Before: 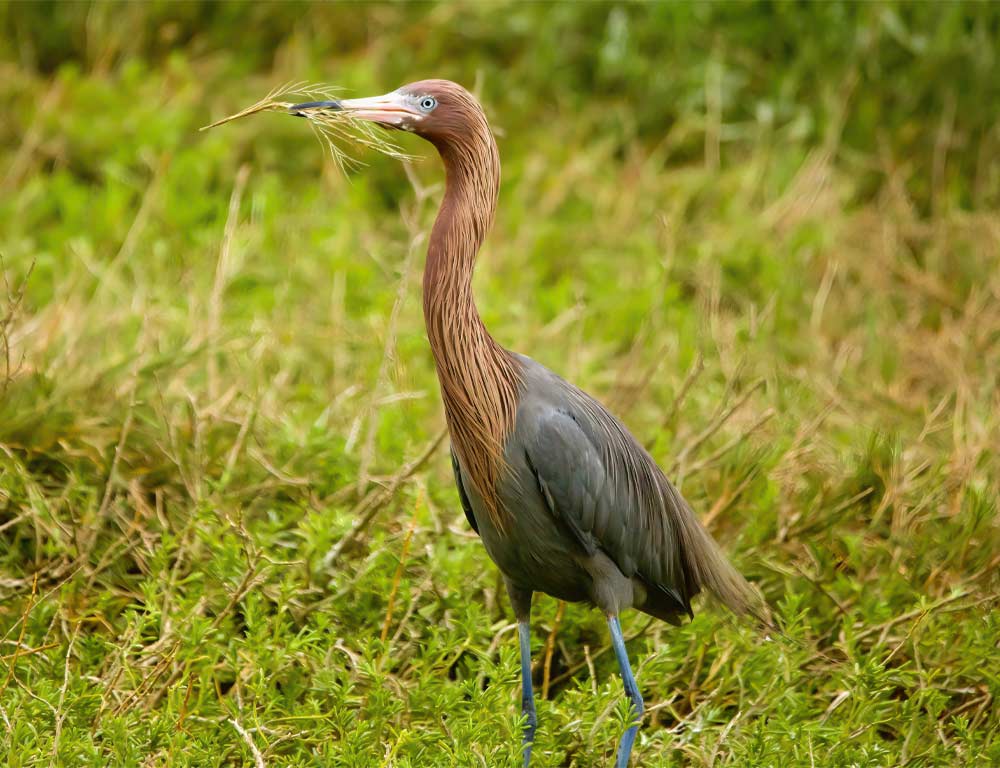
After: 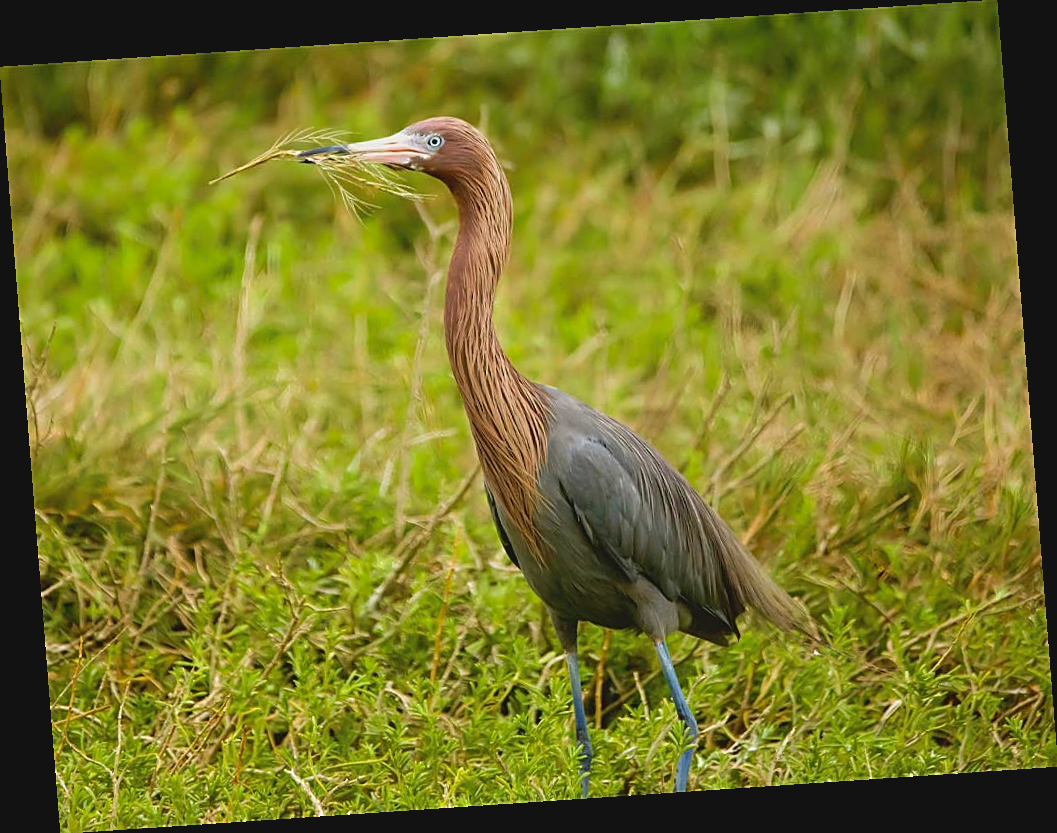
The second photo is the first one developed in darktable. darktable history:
sharpen: on, module defaults
contrast brightness saturation: contrast -0.11
rotate and perspective: rotation -4.2°, shear 0.006, automatic cropping off
